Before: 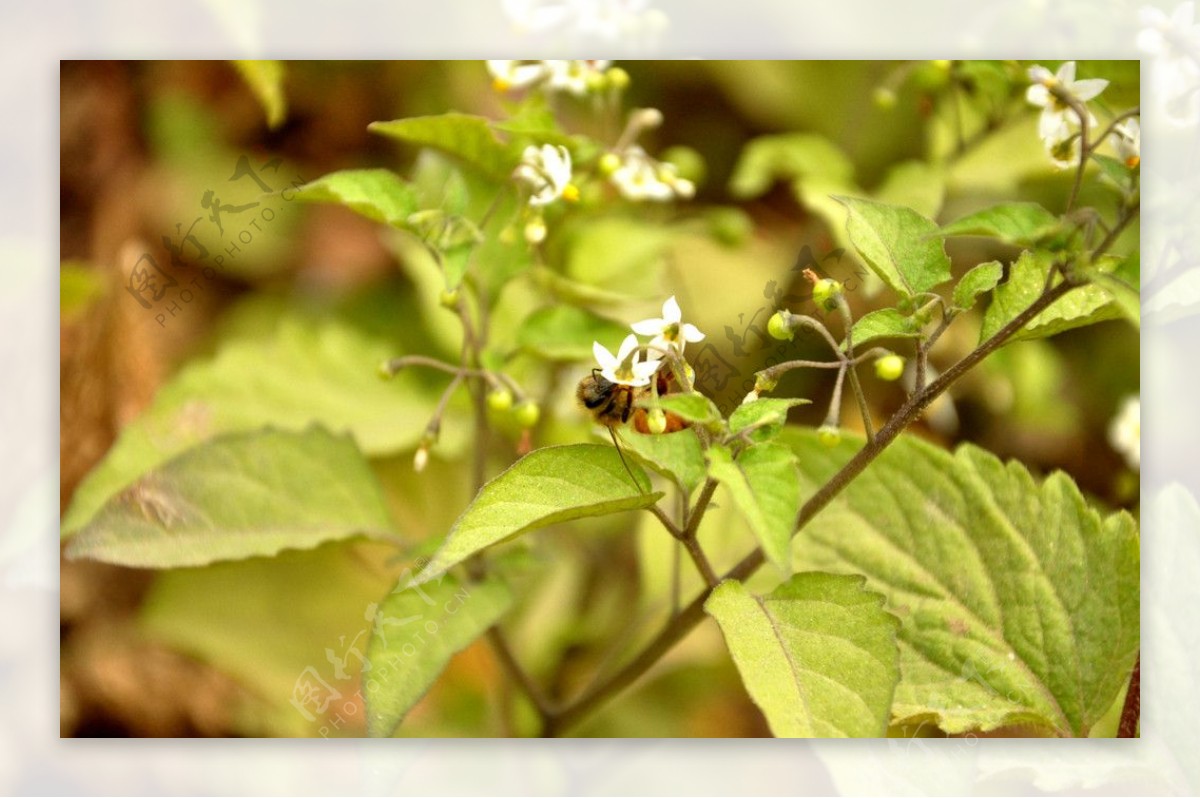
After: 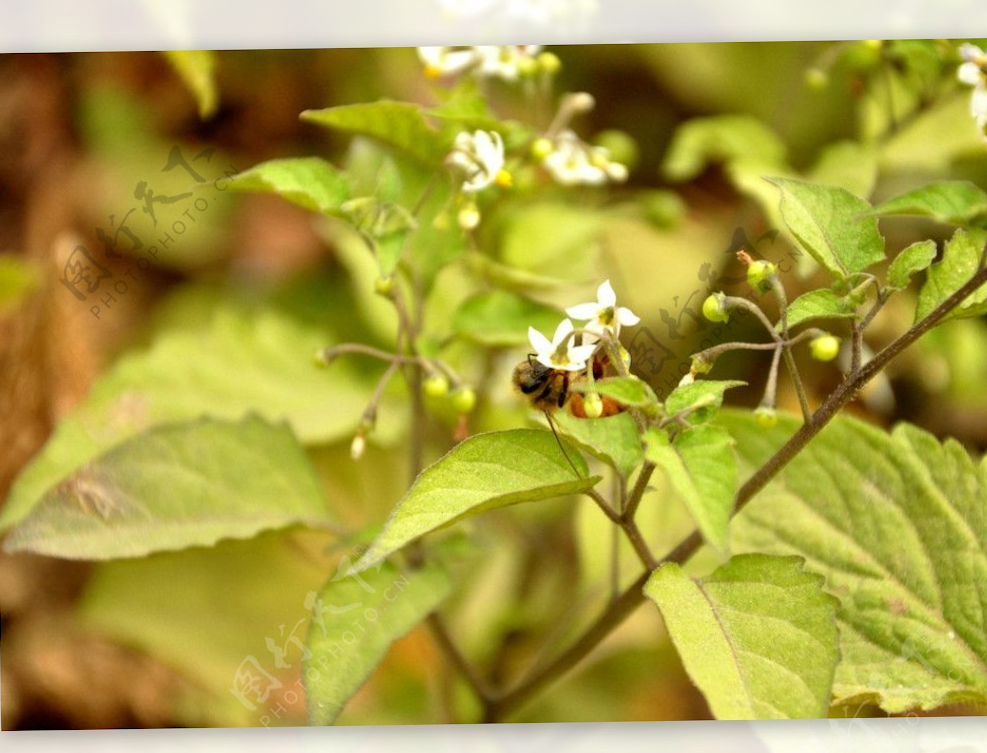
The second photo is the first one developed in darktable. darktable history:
crop and rotate: angle 0.875°, left 4.379%, top 0.86%, right 11.414%, bottom 2.512%
